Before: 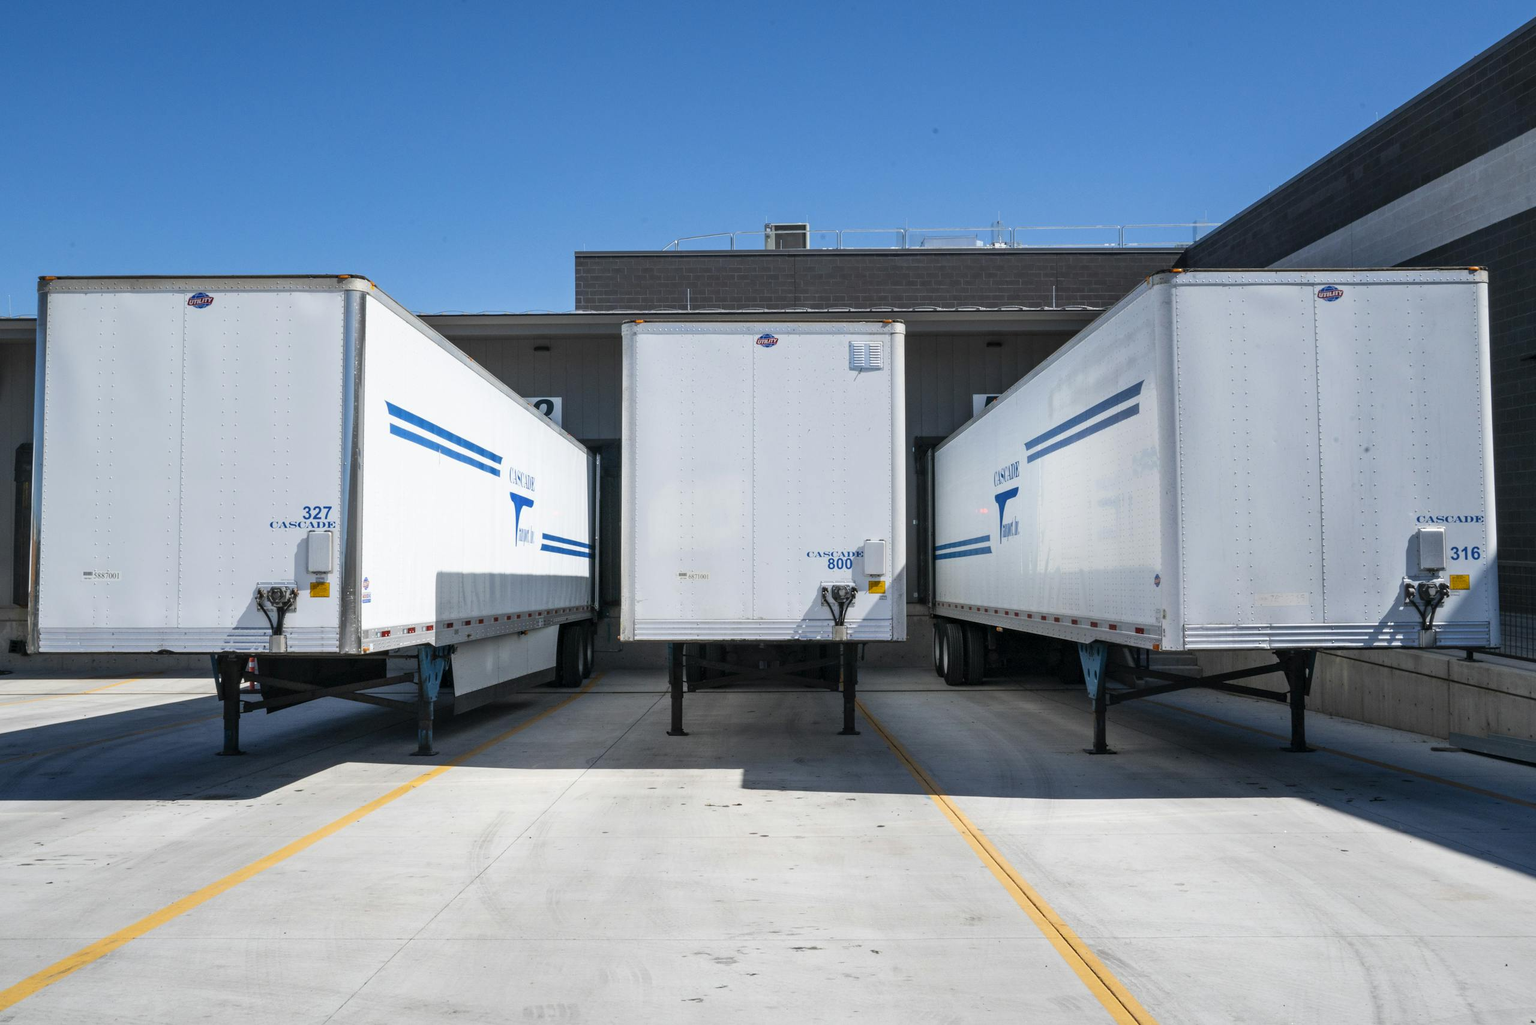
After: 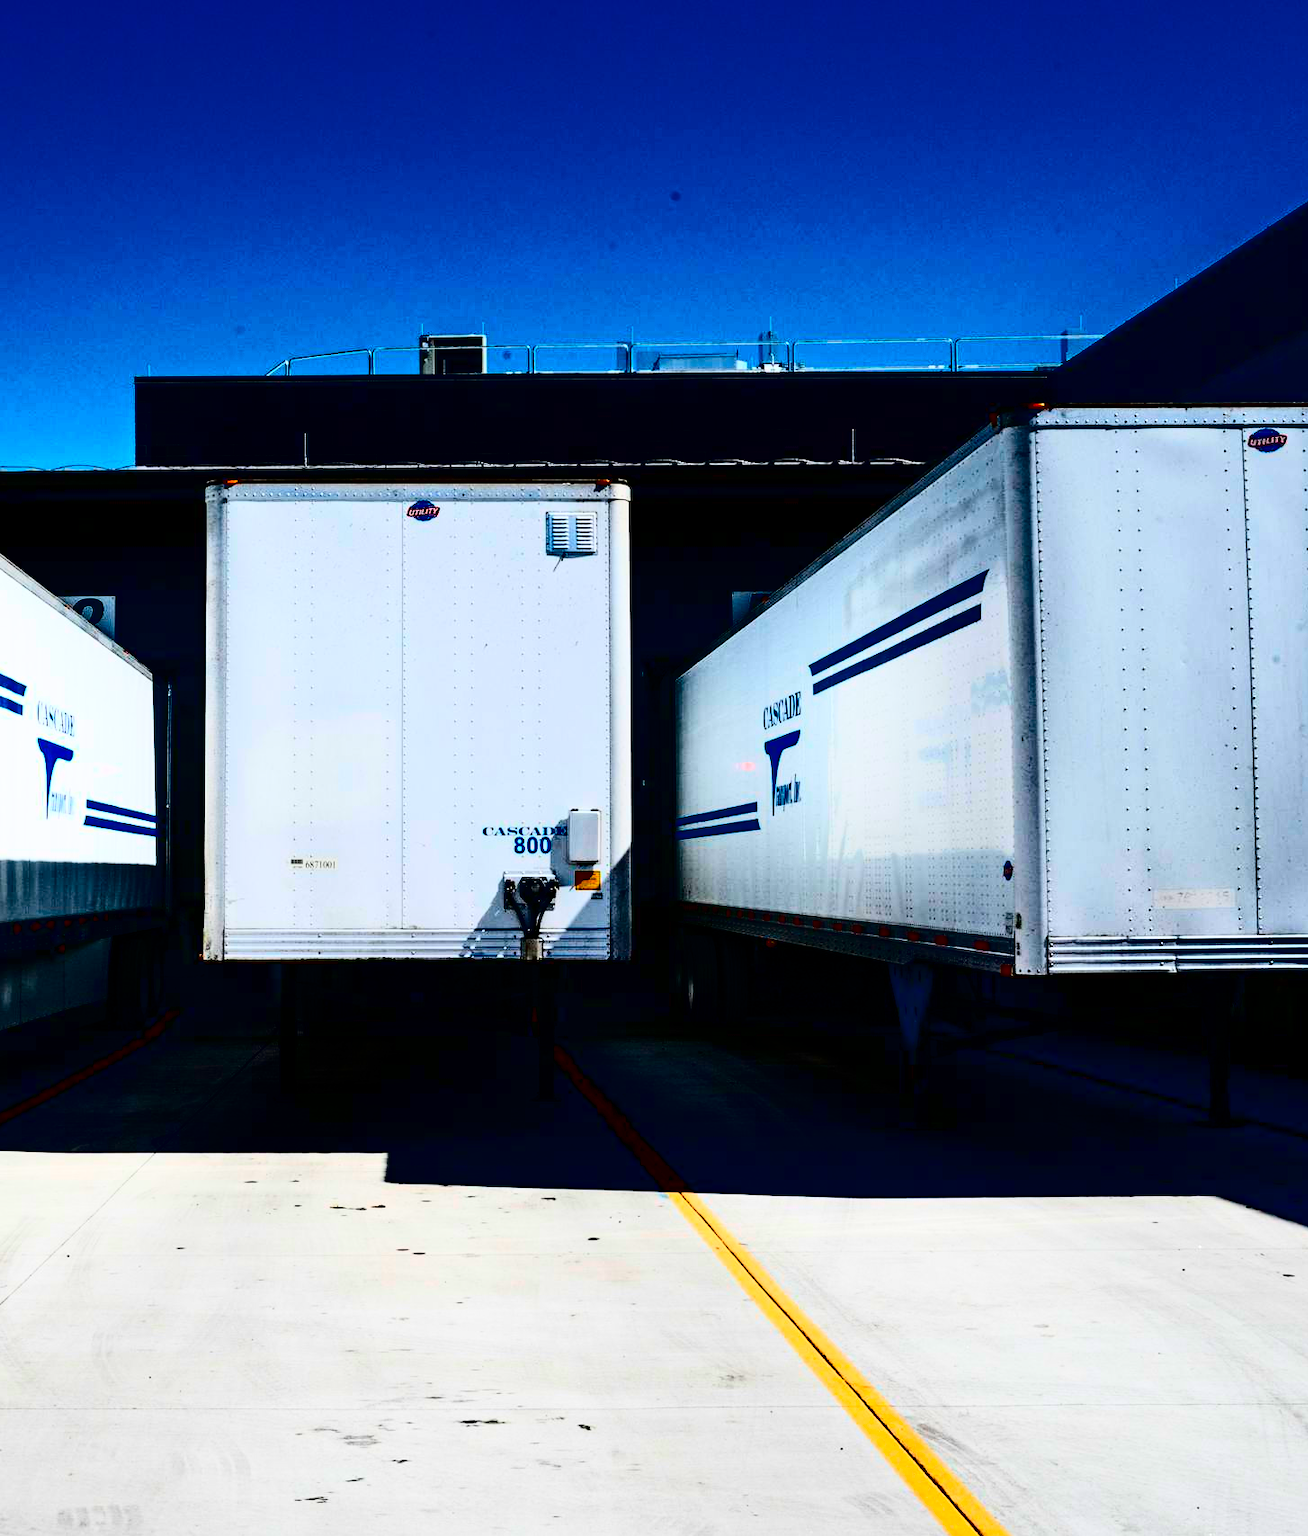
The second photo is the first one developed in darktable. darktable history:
crop: left 31.57%, top 0.009%, right 11.58%
base curve: curves: ch0 [(0, 0) (0.303, 0.277) (1, 1)]
contrast brightness saturation: contrast 0.77, brightness -0.996, saturation 0.992
